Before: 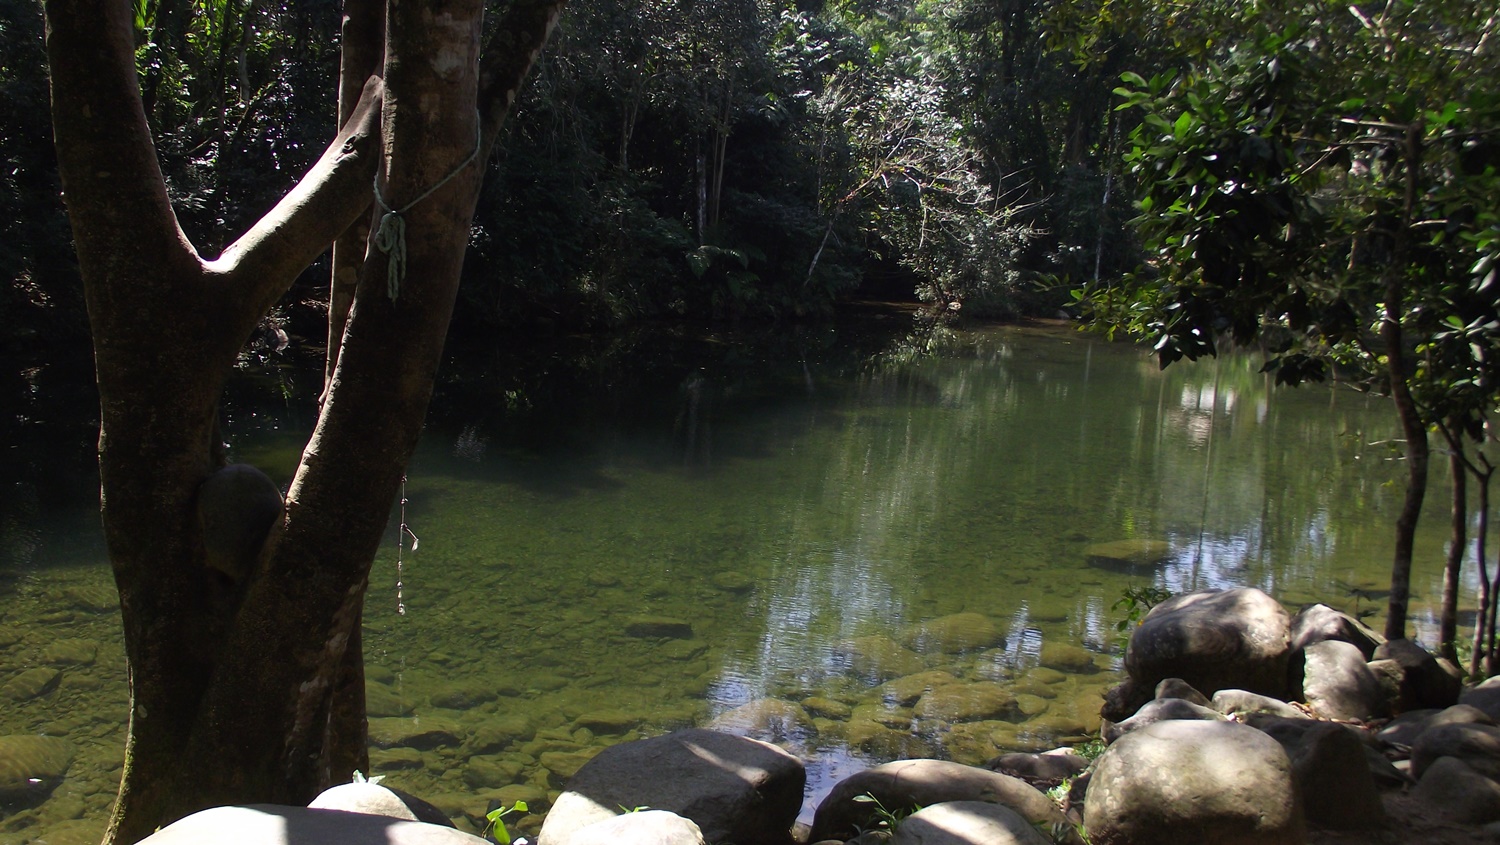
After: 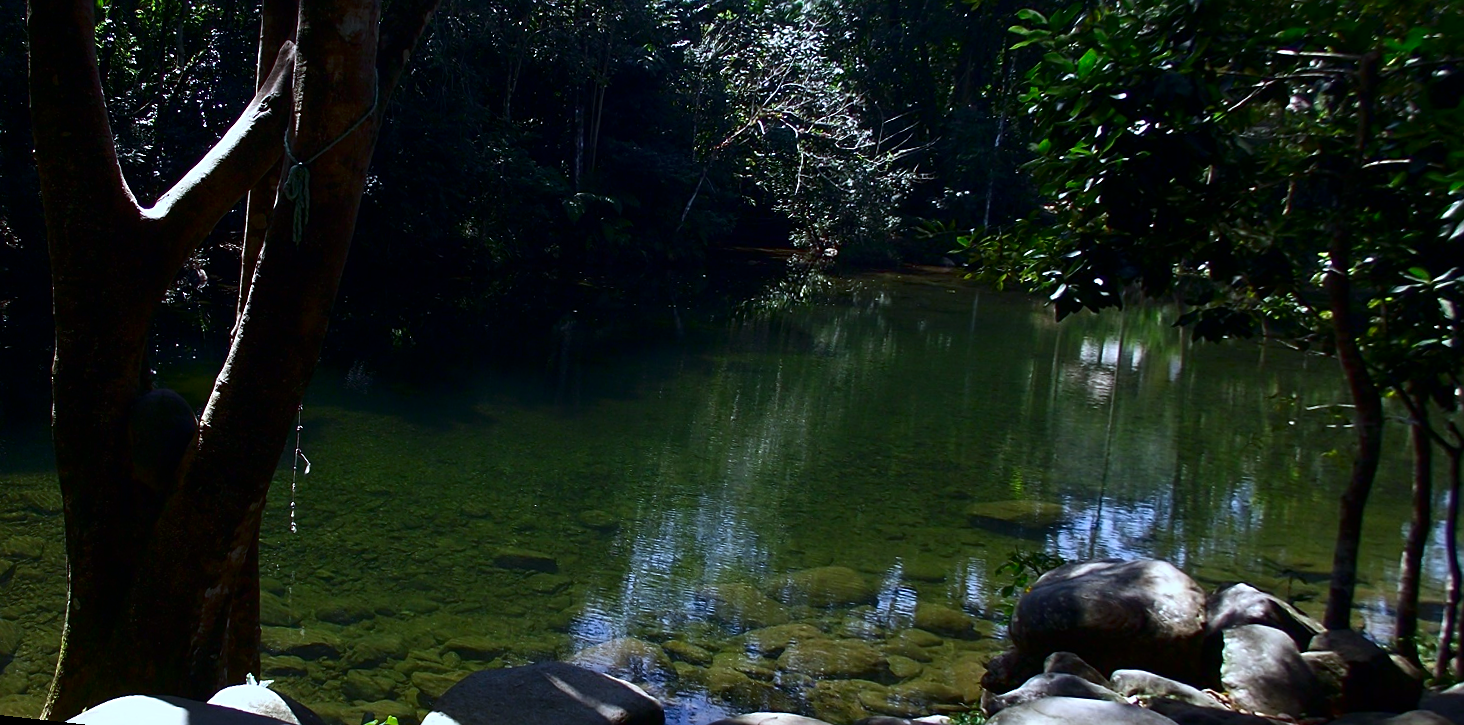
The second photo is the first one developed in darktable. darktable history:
rotate and perspective: rotation 1.69°, lens shift (vertical) -0.023, lens shift (horizontal) -0.291, crop left 0.025, crop right 0.988, crop top 0.092, crop bottom 0.842
tone equalizer: -7 EV 0.18 EV, -6 EV 0.12 EV, -5 EV 0.08 EV, -4 EV 0.04 EV, -2 EV -0.02 EV, -1 EV -0.04 EV, +0 EV -0.06 EV, luminance estimator HSV value / RGB max
white balance: red 0.982, blue 1.018
color calibration: x 0.372, y 0.386, temperature 4283.97 K
contrast brightness saturation: contrast 0.13, brightness -0.24, saturation 0.14
sharpen: on, module defaults
